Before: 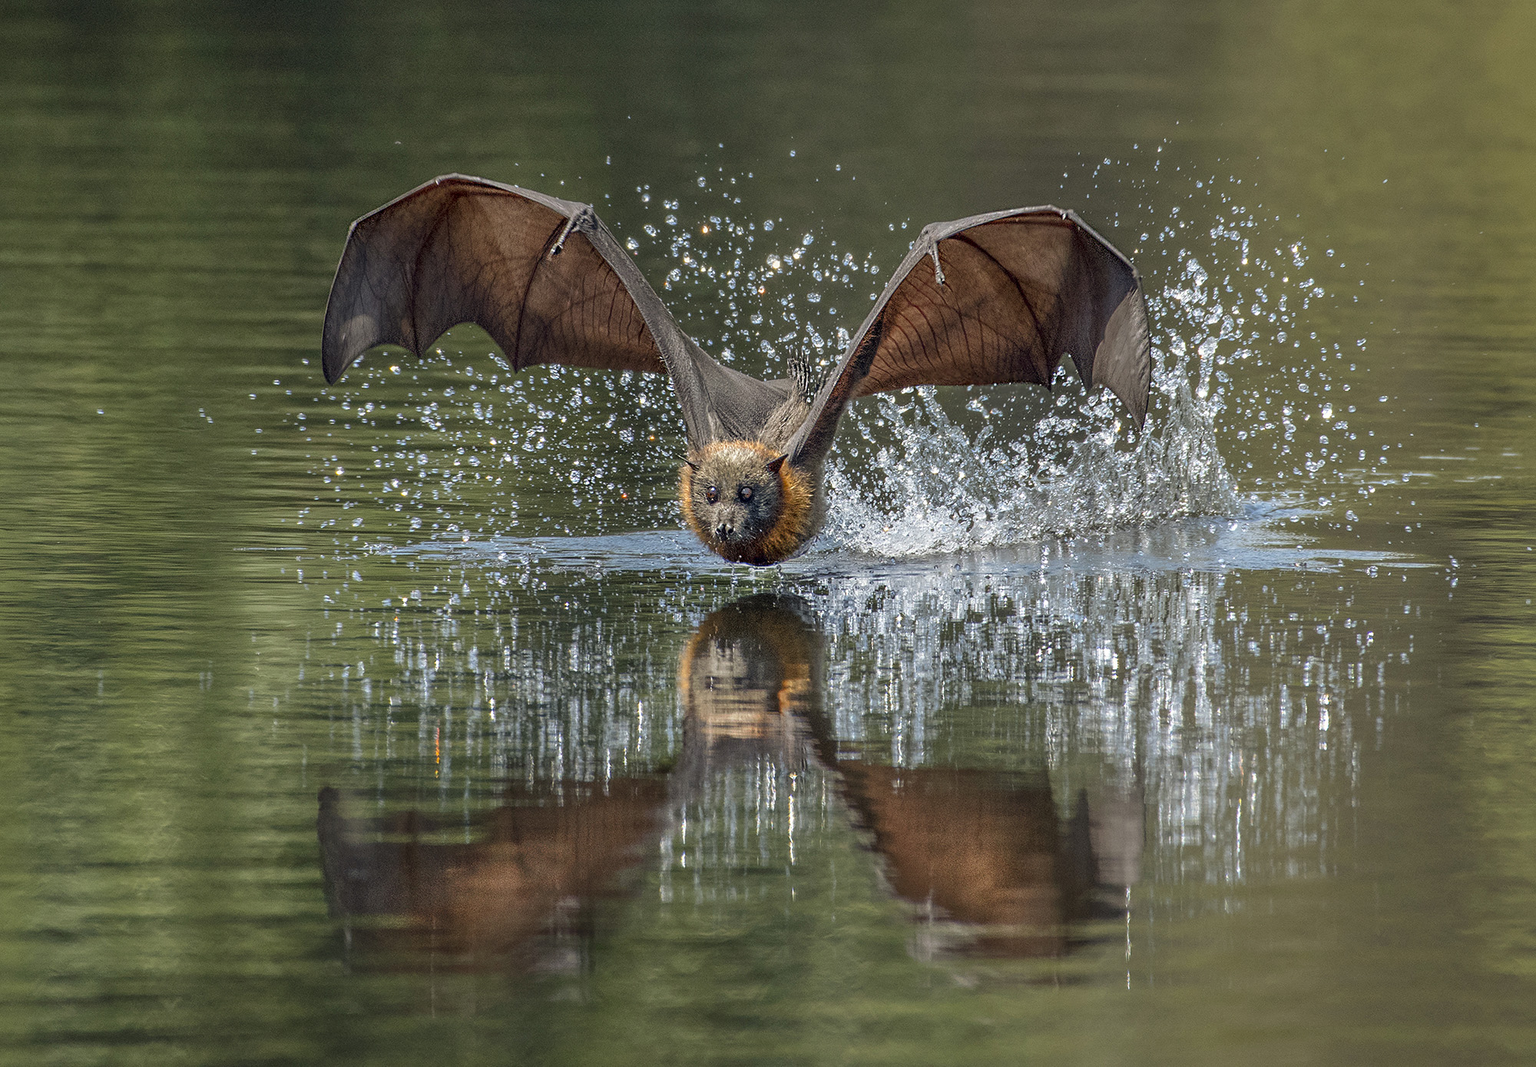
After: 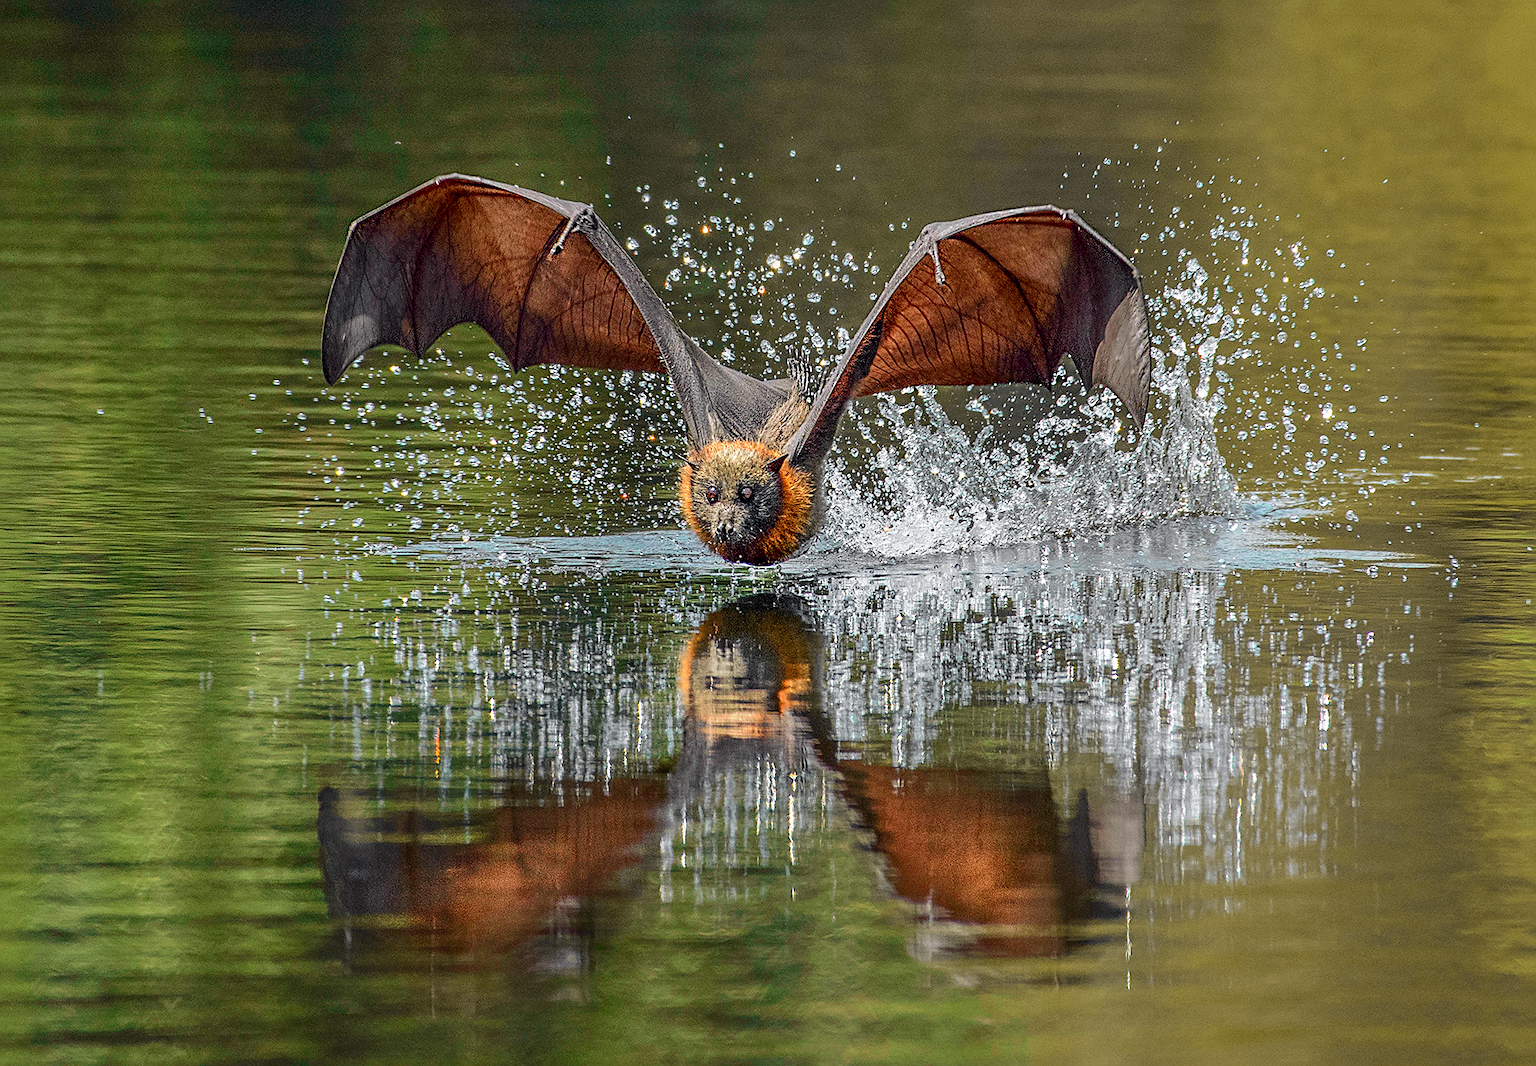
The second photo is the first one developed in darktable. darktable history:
tone curve: curves: ch0 [(0, 0) (0.071, 0.047) (0.266, 0.26) (0.491, 0.552) (0.753, 0.818) (1, 0.983)]; ch1 [(0, 0) (0.346, 0.307) (0.408, 0.369) (0.463, 0.443) (0.482, 0.493) (0.502, 0.5) (0.517, 0.518) (0.546, 0.576) (0.588, 0.643) (0.651, 0.709) (1, 1)]; ch2 [(0, 0) (0.346, 0.34) (0.434, 0.46) (0.485, 0.494) (0.5, 0.494) (0.517, 0.503) (0.535, 0.545) (0.583, 0.634) (0.625, 0.686) (1, 1)], color space Lab, independent channels, preserve colors none
sharpen: on, module defaults
